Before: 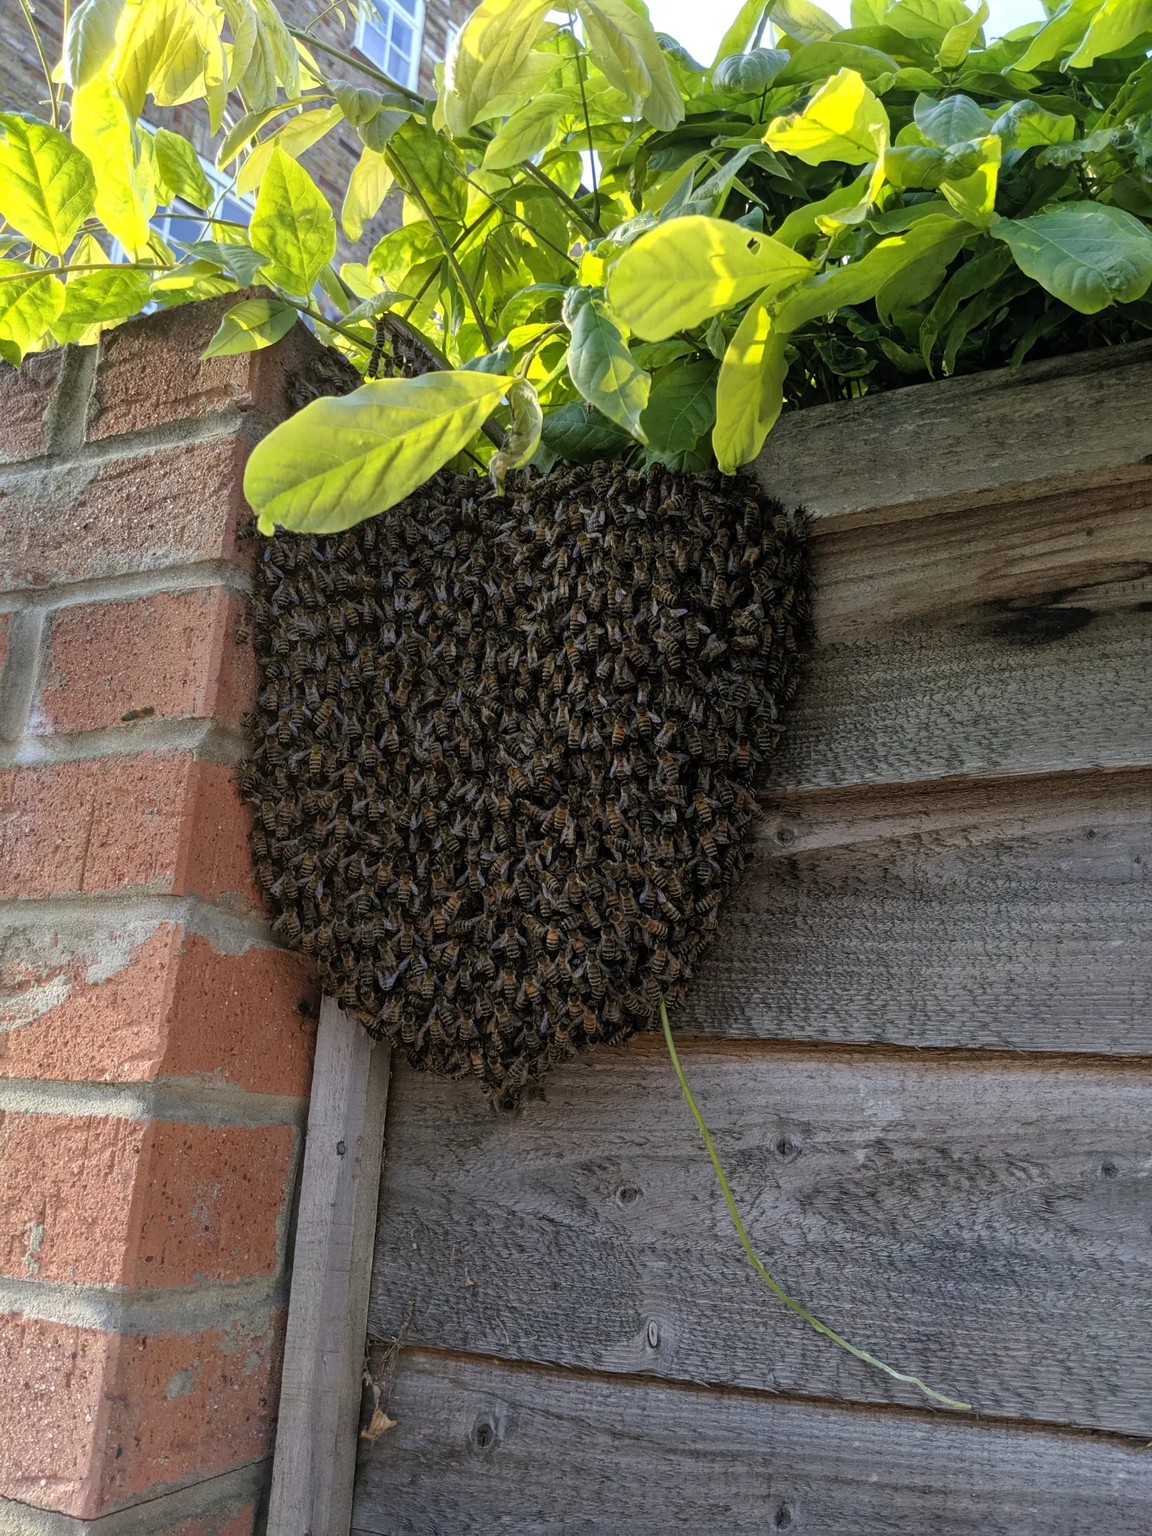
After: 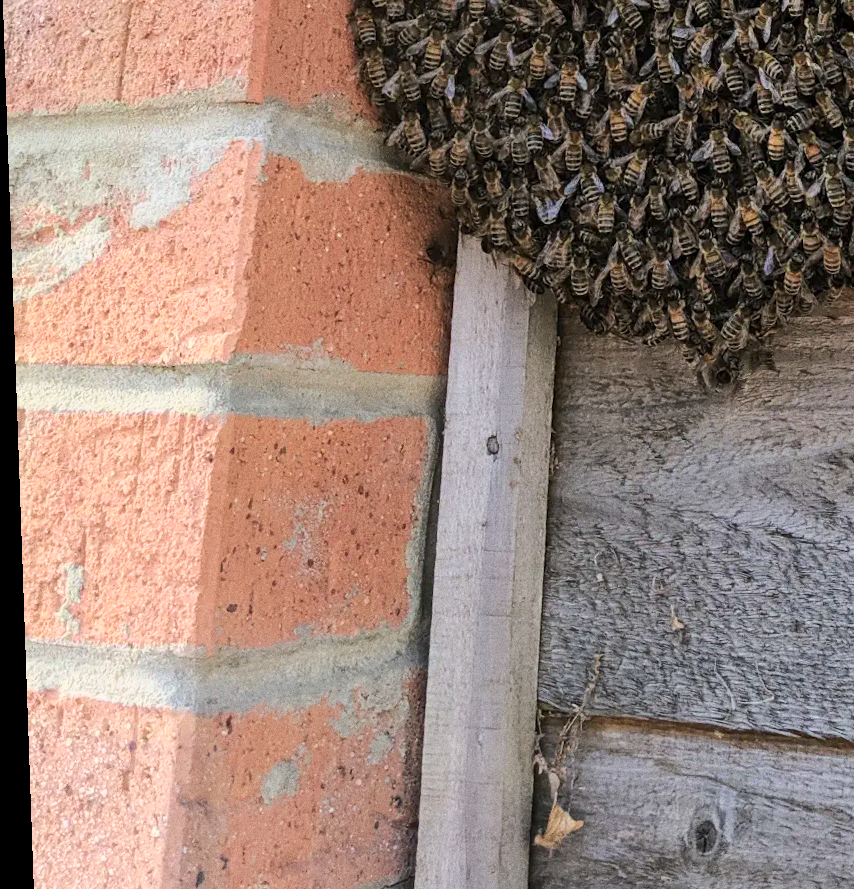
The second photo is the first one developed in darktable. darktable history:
base curve: curves: ch0 [(0, 0) (0.025, 0.046) (0.112, 0.277) (0.467, 0.74) (0.814, 0.929) (1, 0.942)]
crop and rotate: top 54.778%, right 46.61%, bottom 0.159%
grain: coarseness 0.47 ISO
rotate and perspective: rotation -2°, crop left 0.022, crop right 0.978, crop top 0.049, crop bottom 0.951
